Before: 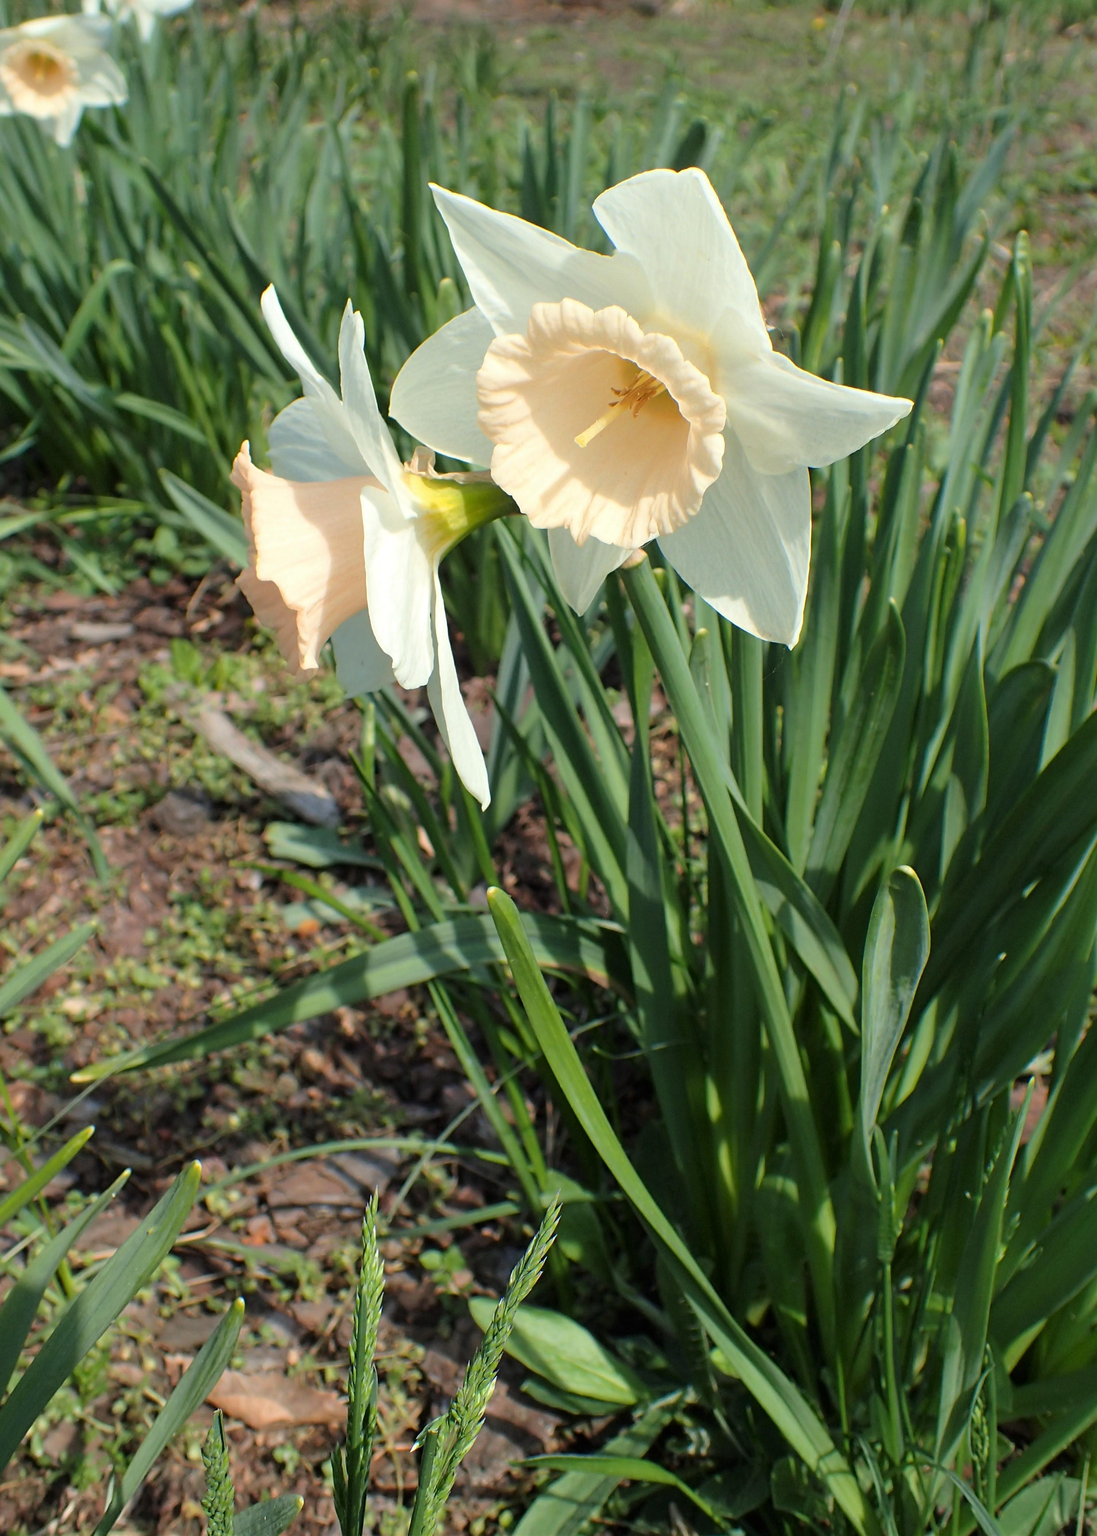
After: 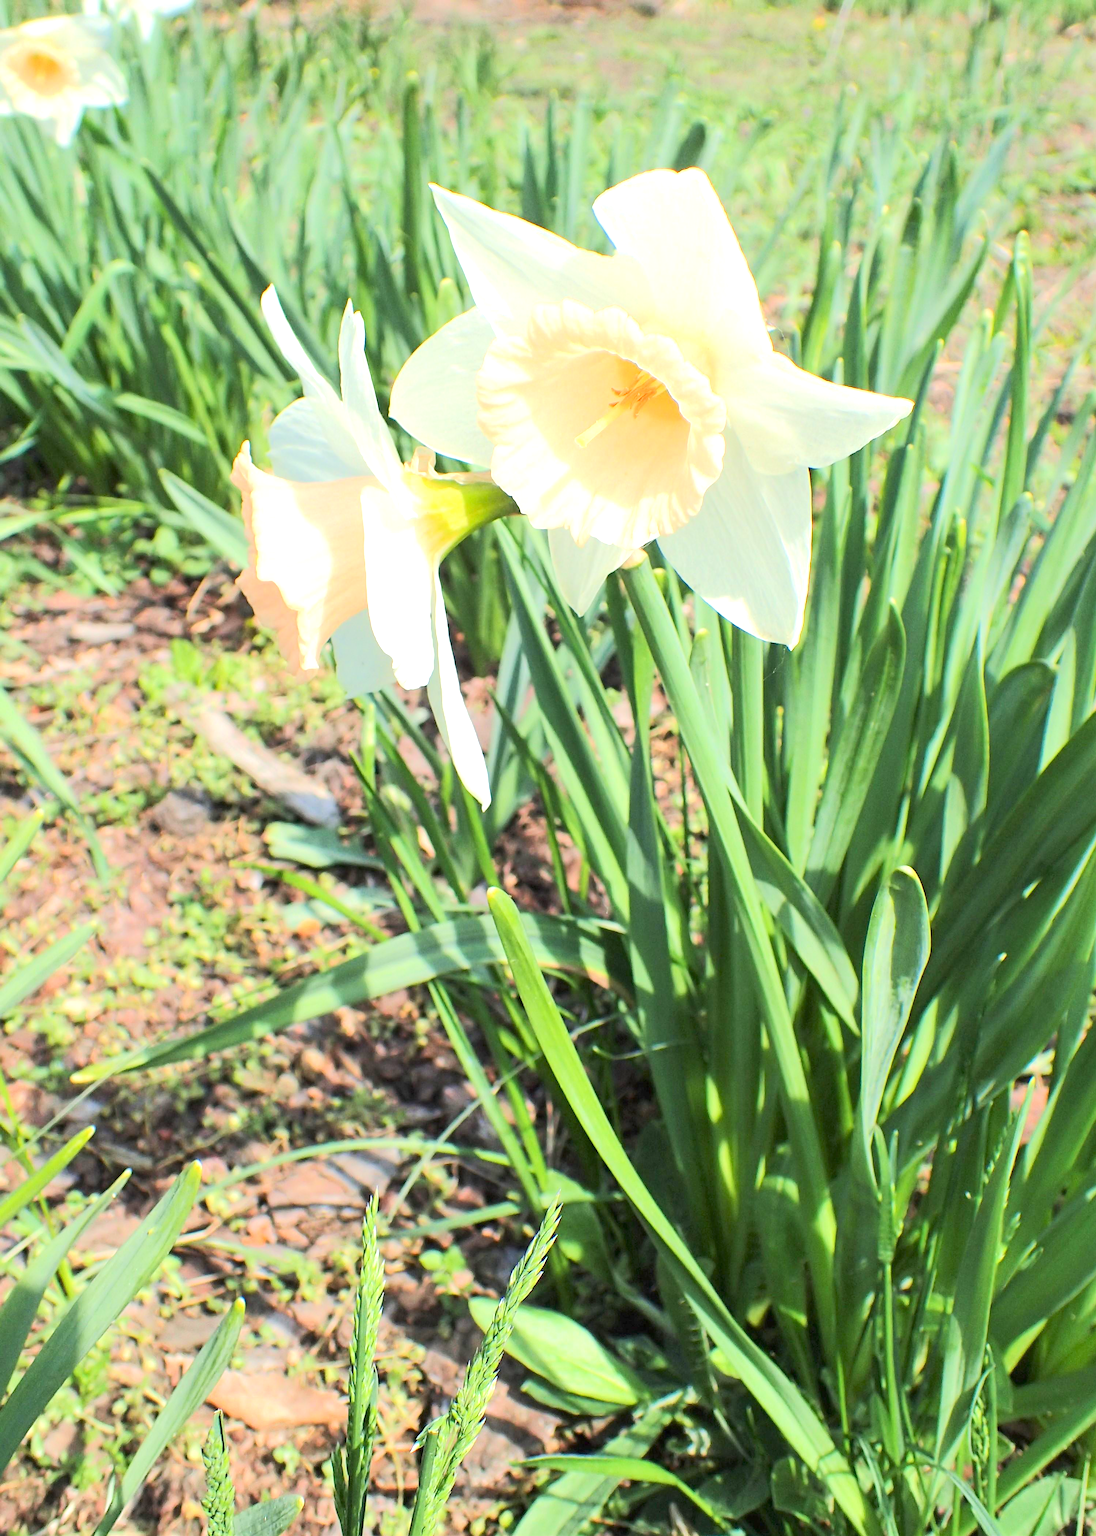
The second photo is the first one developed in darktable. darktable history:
tone equalizer: -8 EV 1.98 EV, -7 EV 1.99 EV, -6 EV 1.97 EV, -5 EV 1.97 EV, -4 EV 1.98 EV, -3 EV 1.48 EV, -2 EV 0.993 EV, -1 EV 0.508 EV, edges refinement/feathering 500, mask exposure compensation -1.57 EV, preserve details no
